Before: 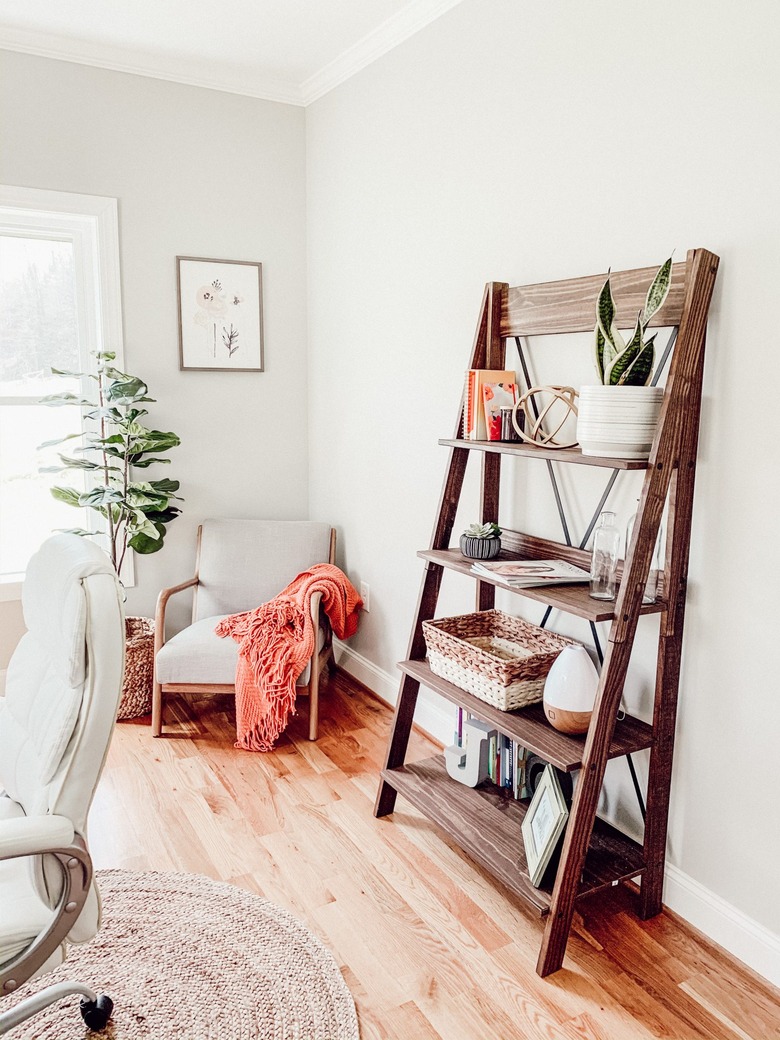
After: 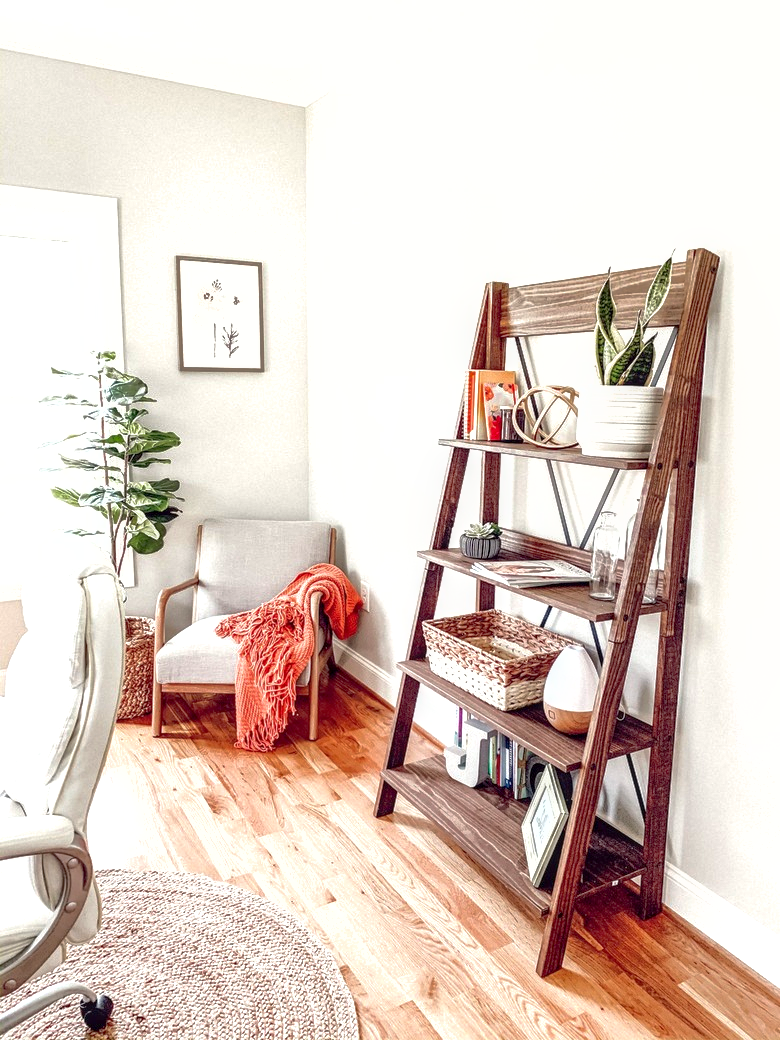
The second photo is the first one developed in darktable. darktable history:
exposure: black level correction 0.001, exposure 0.499 EV, compensate highlight preservation false
shadows and highlights: on, module defaults
local contrast: on, module defaults
